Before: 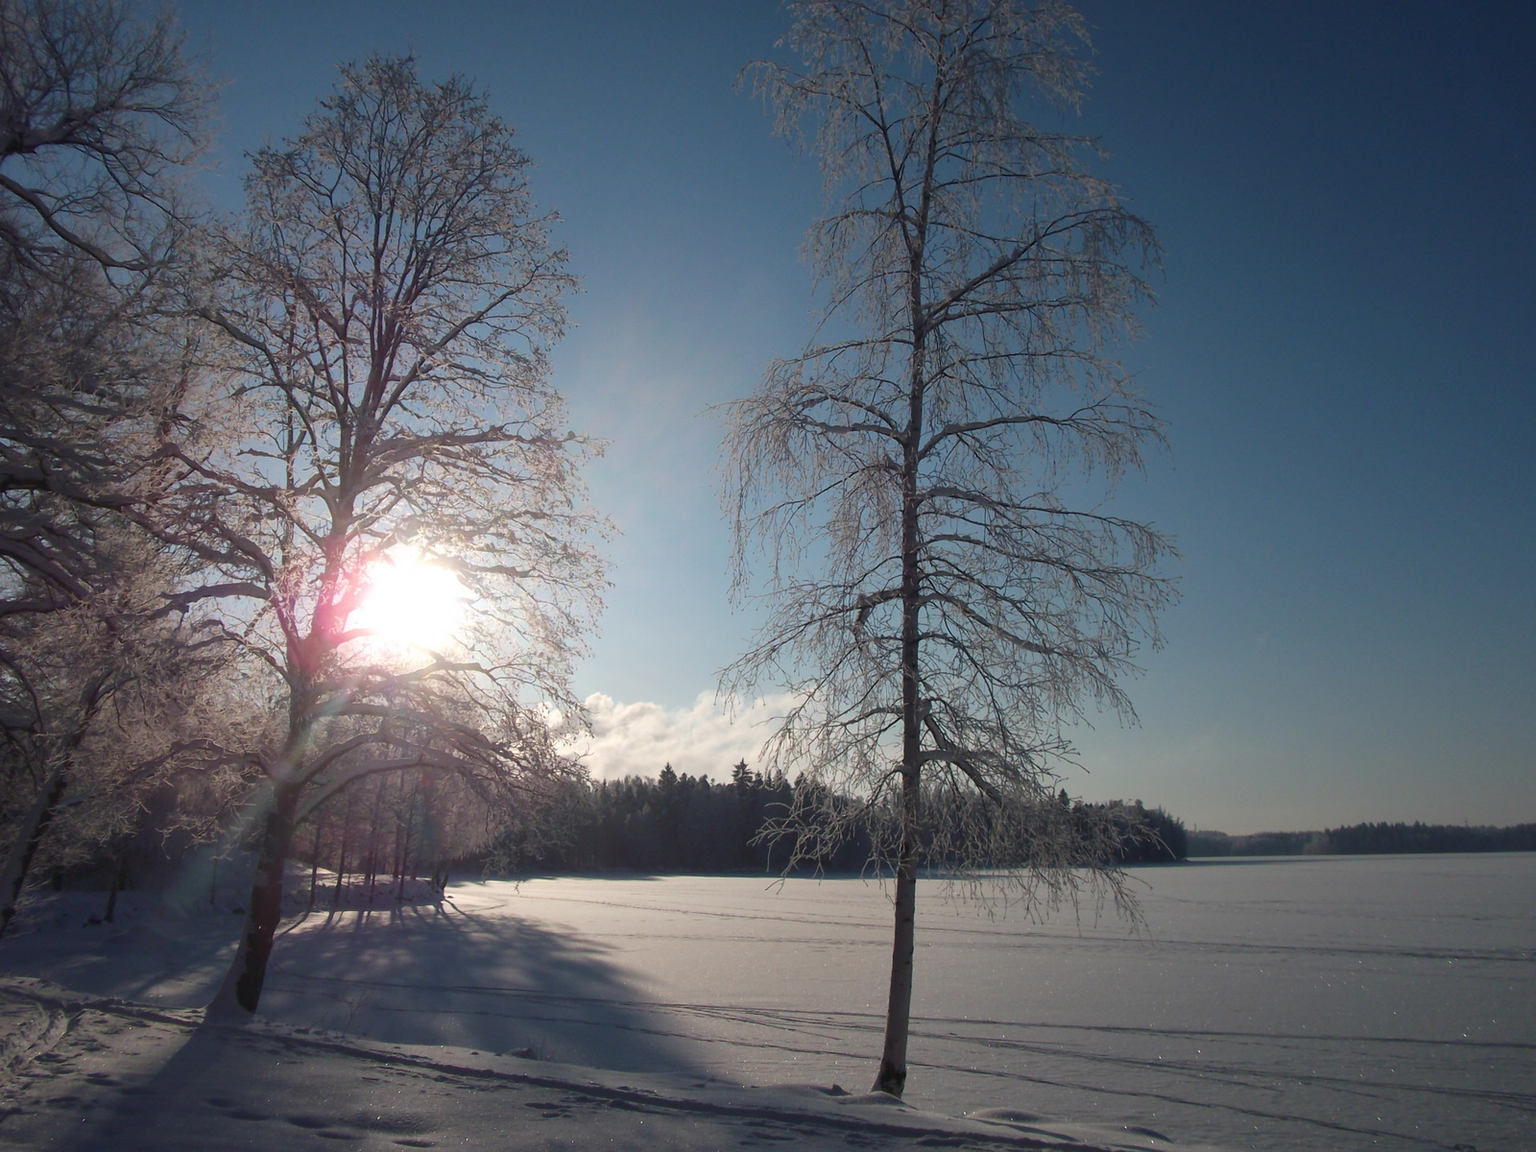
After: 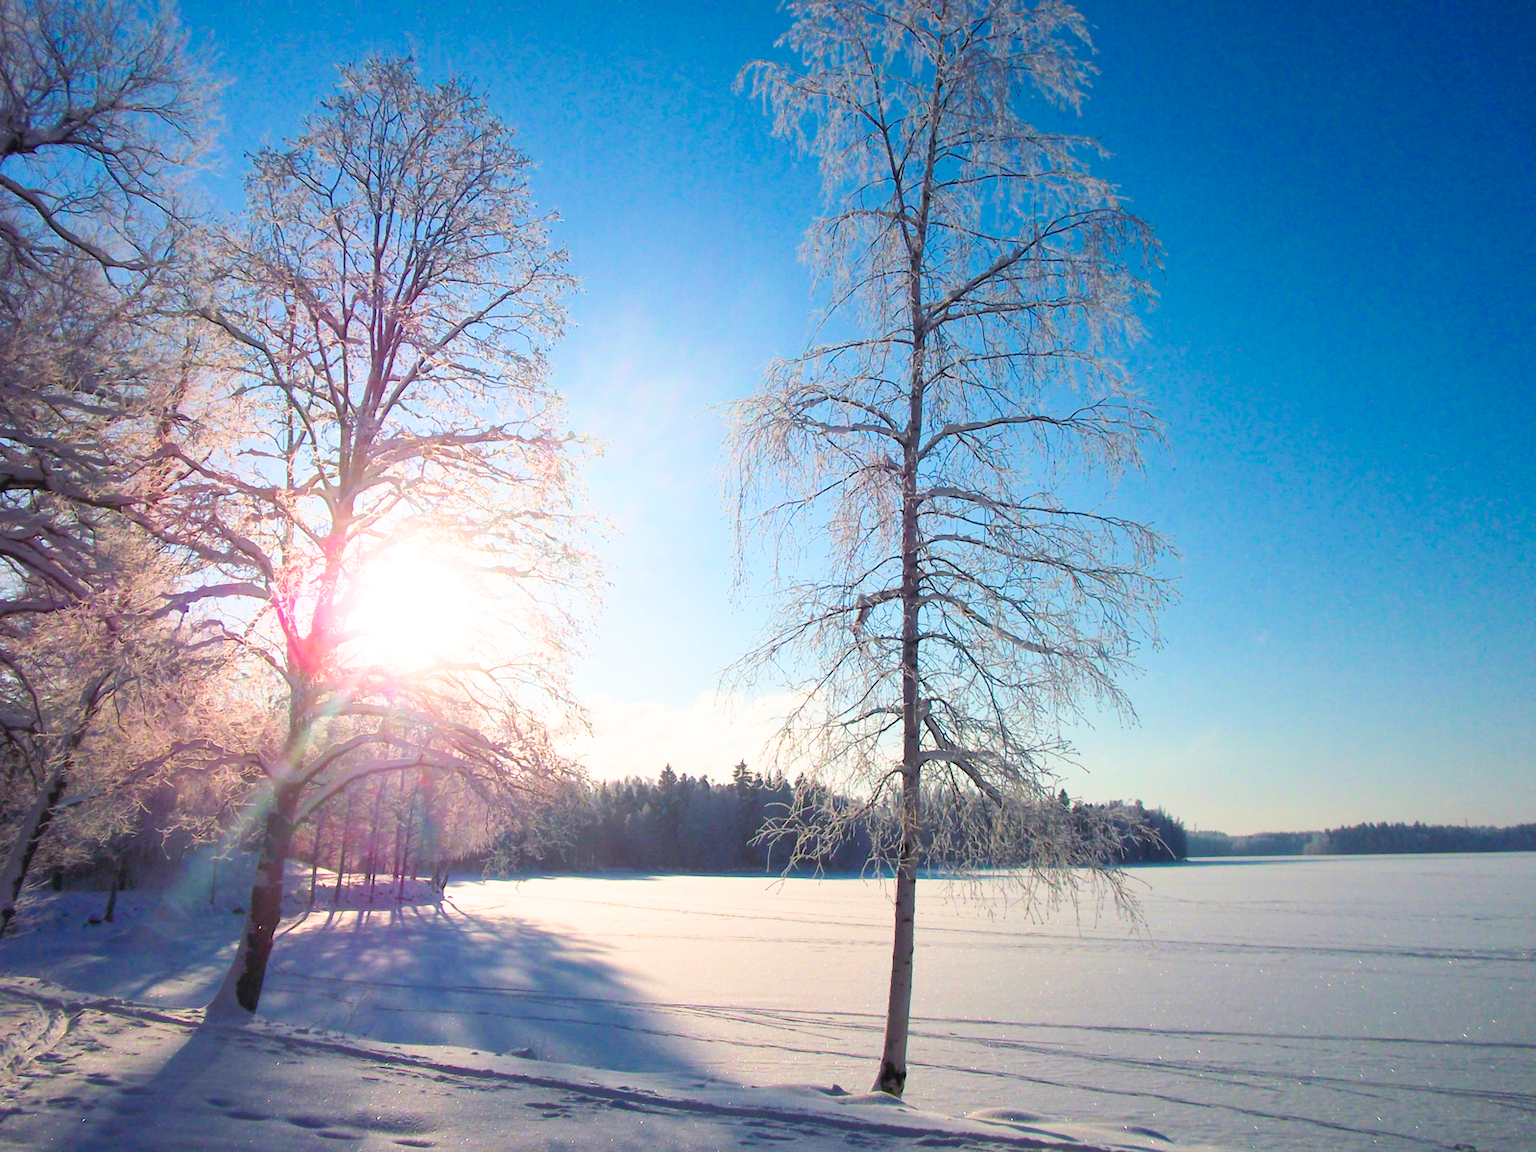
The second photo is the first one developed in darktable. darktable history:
exposure: black level correction 0, exposure 1.741 EV, compensate exposure bias true, compensate highlight preservation false
color balance rgb: linear chroma grading › global chroma 15%, perceptual saturation grading › global saturation 30%
filmic rgb: black relative exposure -7.75 EV, white relative exposure 4.4 EV, threshold 3 EV, target black luminance 0%, hardness 3.76, latitude 50.51%, contrast 1.074, highlights saturation mix 10%, shadows ↔ highlights balance -0.22%, color science v4 (2020), enable highlight reconstruction true
